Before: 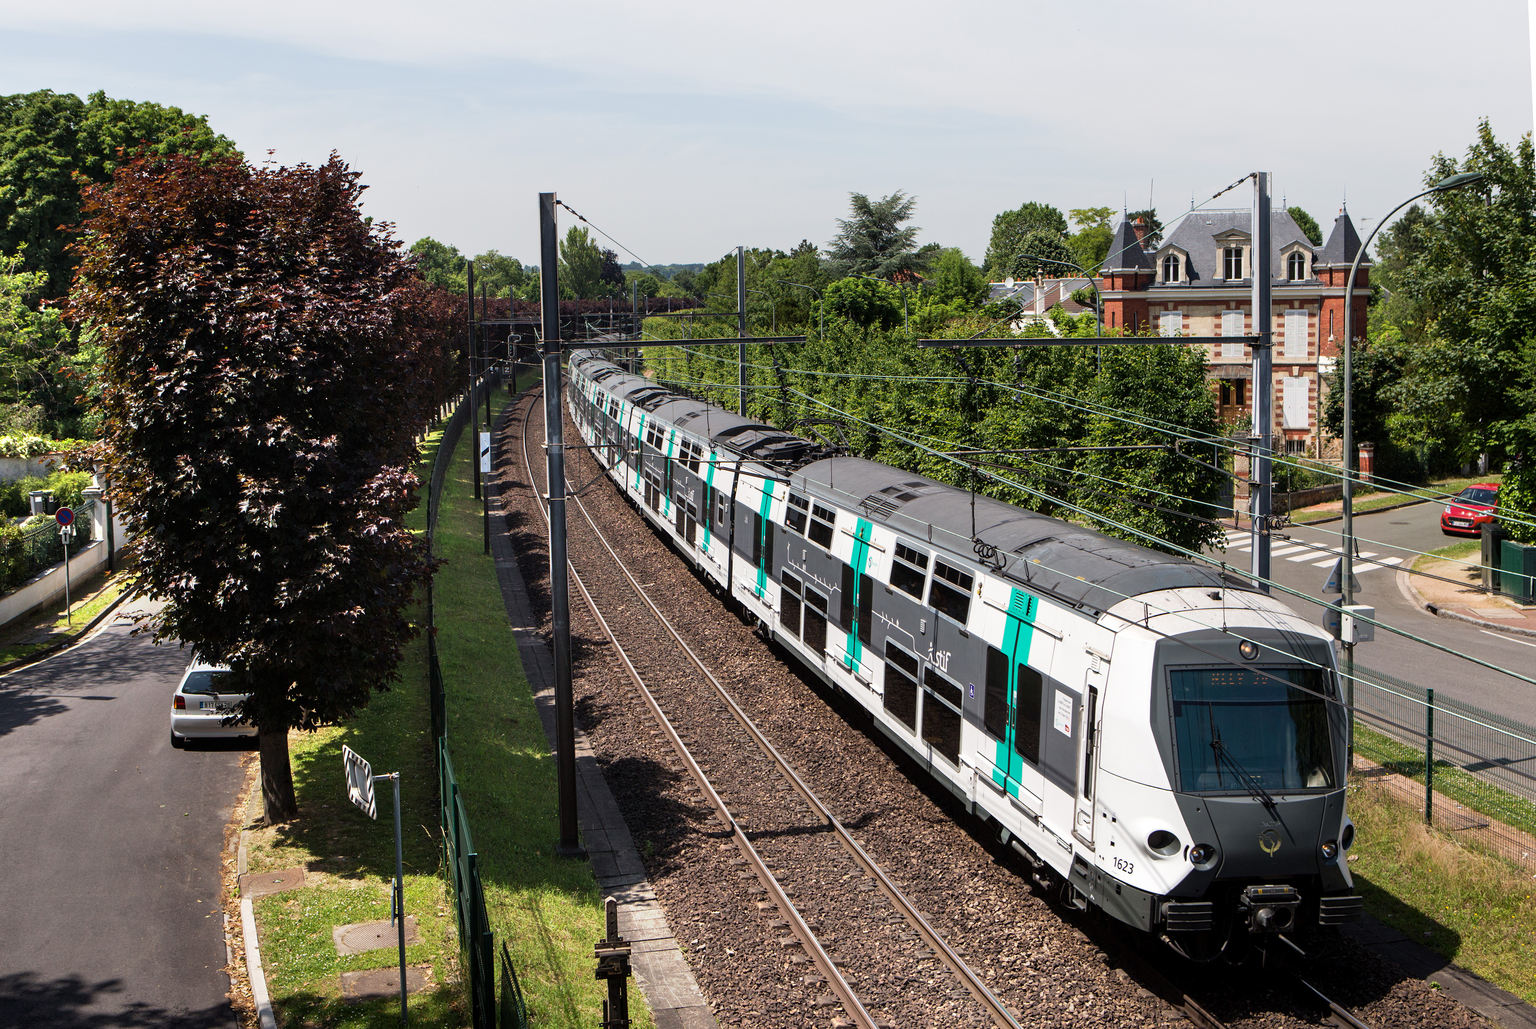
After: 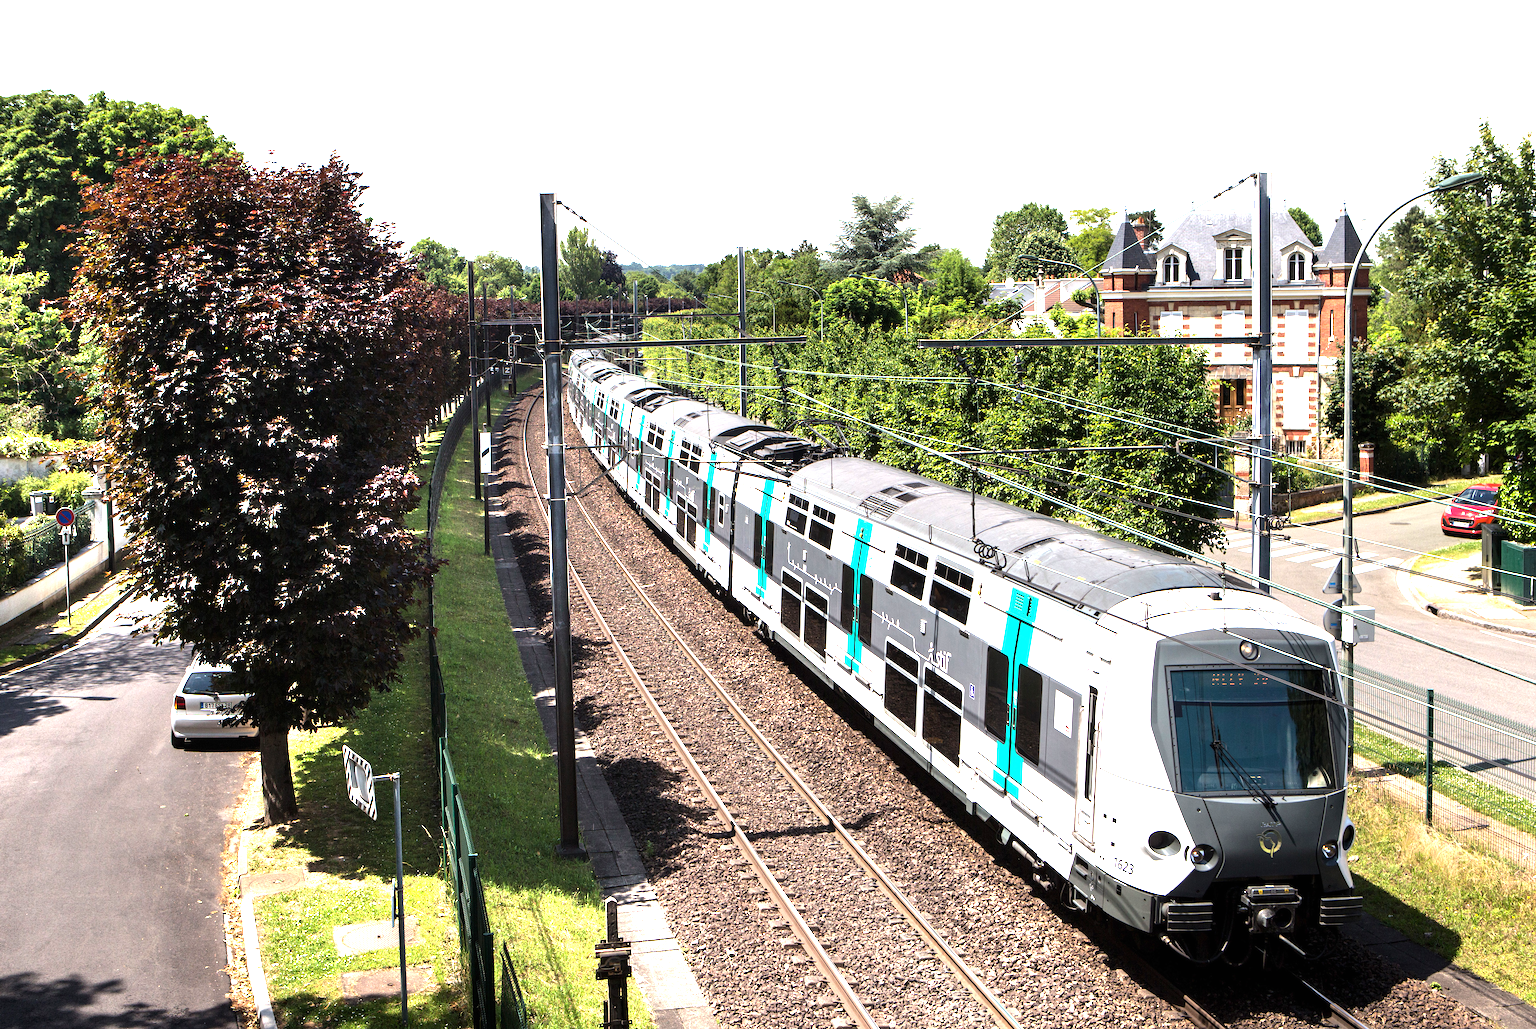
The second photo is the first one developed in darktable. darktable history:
exposure: black level correction 0, exposure 1.198 EV, compensate exposure bias true, compensate highlight preservation false
tone equalizer: -8 EV -0.417 EV, -7 EV -0.389 EV, -6 EV -0.333 EV, -5 EV -0.222 EV, -3 EV 0.222 EV, -2 EV 0.333 EV, -1 EV 0.389 EV, +0 EV 0.417 EV, edges refinement/feathering 500, mask exposure compensation -1.57 EV, preserve details no
